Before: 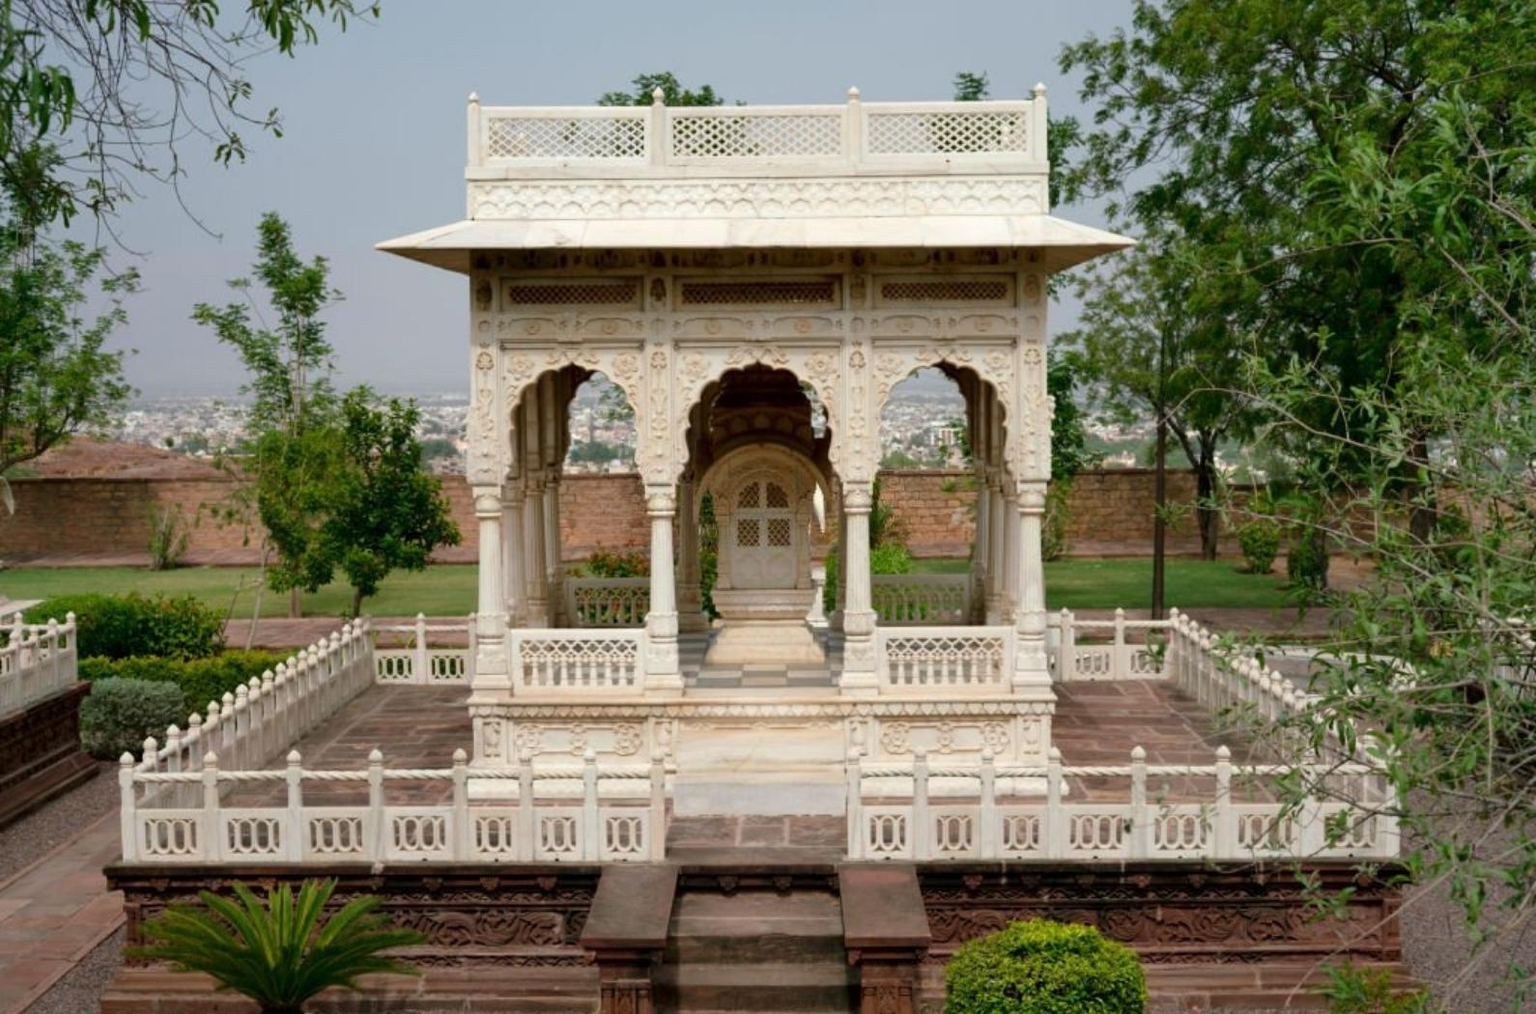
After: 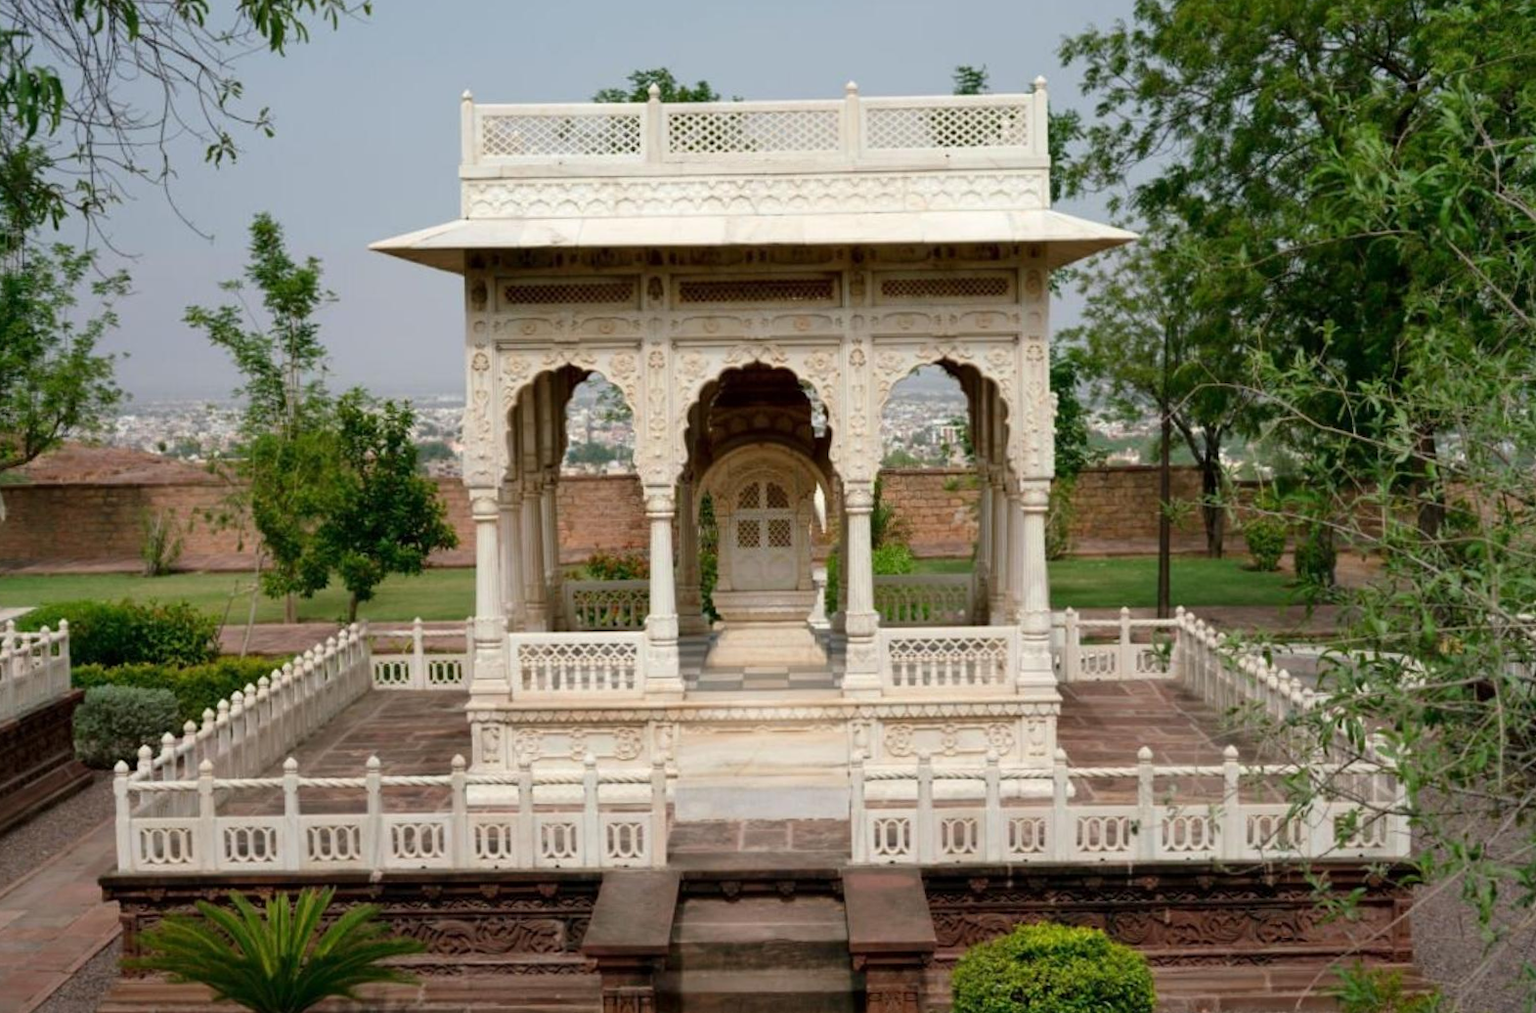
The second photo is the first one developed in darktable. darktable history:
rotate and perspective: rotation -0.45°, automatic cropping original format, crop left 0.008, crop right 0.992, crop top 0.012, crop bottom 0.988
exposure: compensate highlight preservation false
